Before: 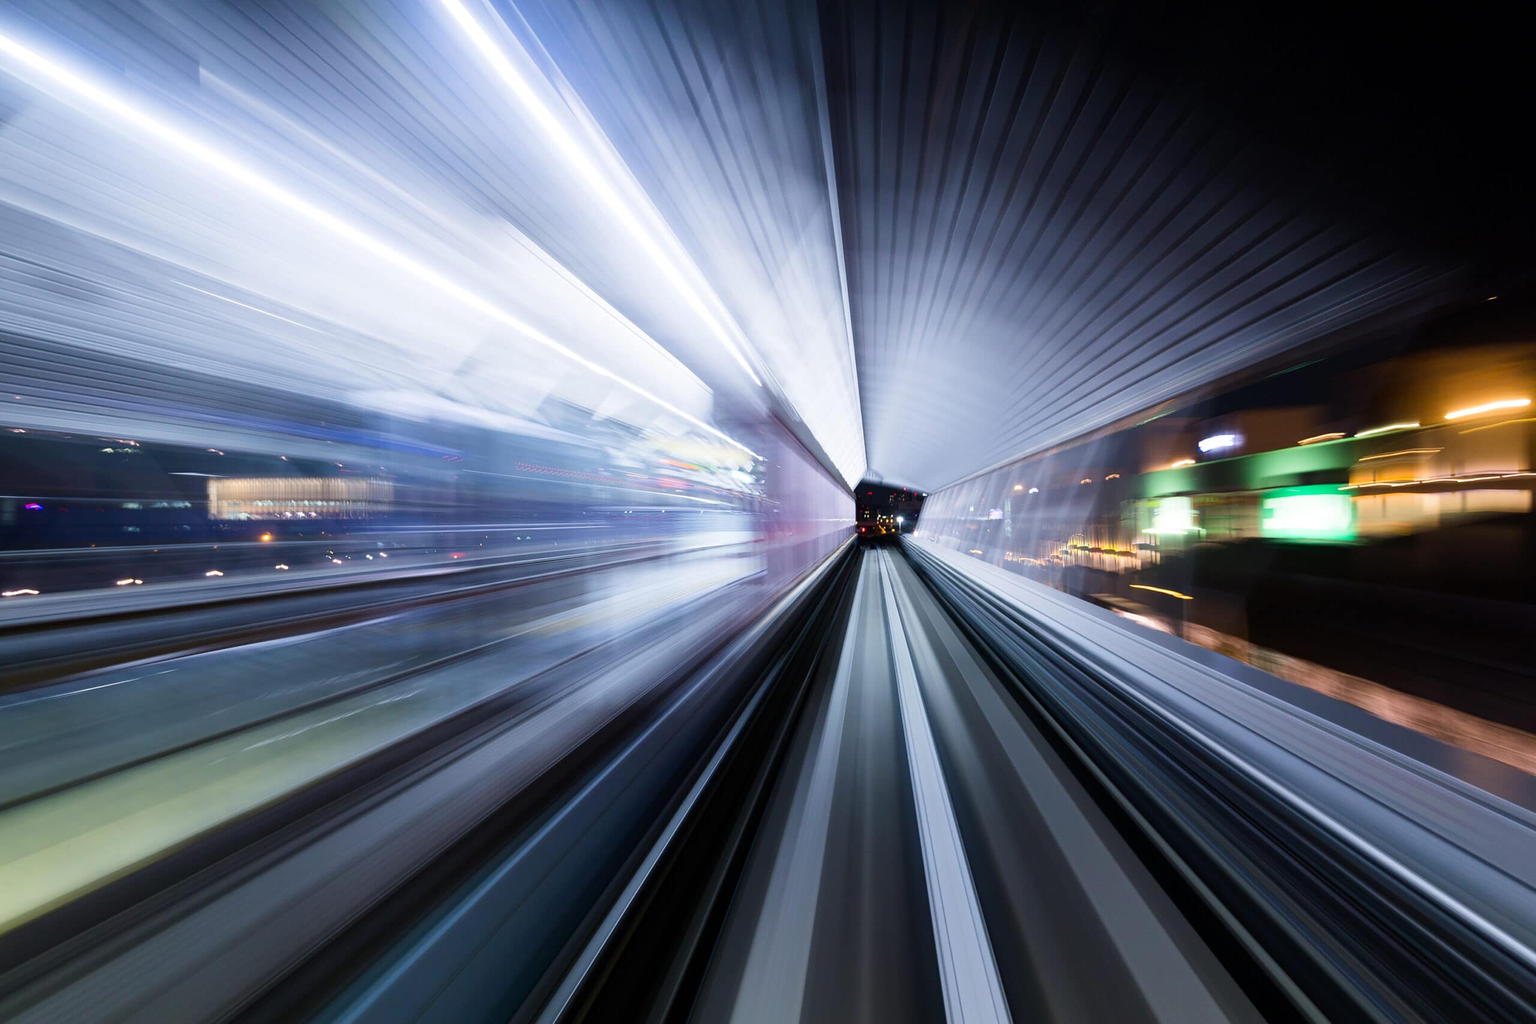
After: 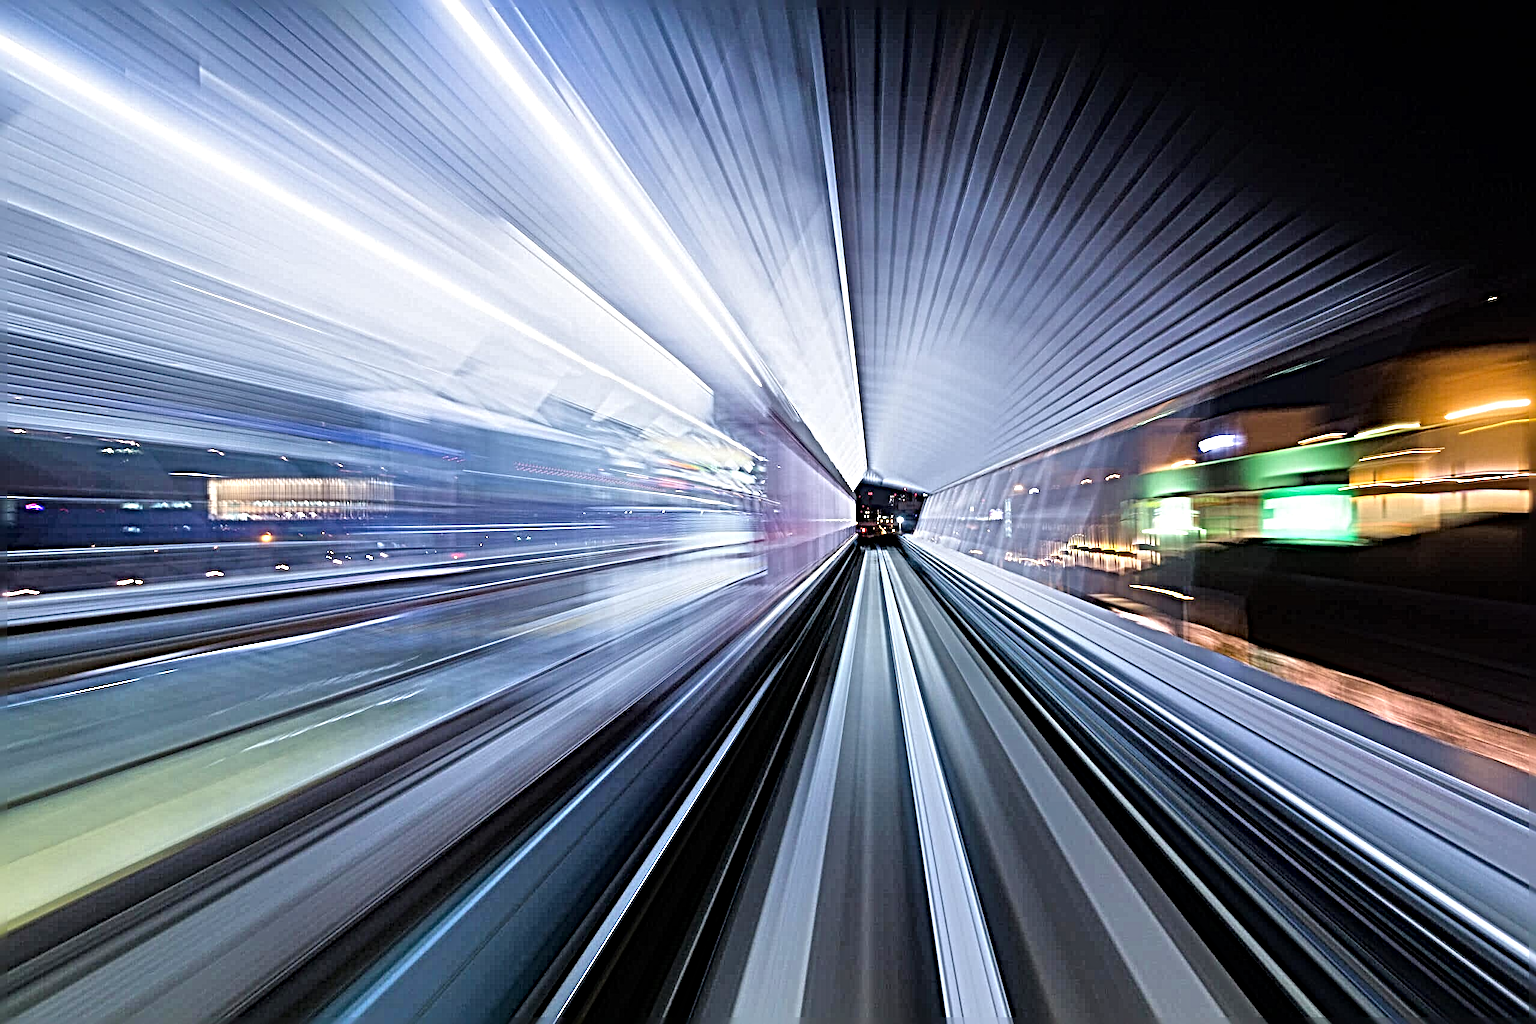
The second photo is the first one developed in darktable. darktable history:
tone equalizer: -7 EV 0.15 EV, -6 EV 0.6 EV, -5 EV 1.15 EV, -4 EV 1.33 EV, -3 EV 1.15 EV, -2 EV 0.6 EV, -1 EV 0.15 EV, mask exposure compensation -0.5 EV
sharpen: radius 6.3, amount 1.8, threshold 0
